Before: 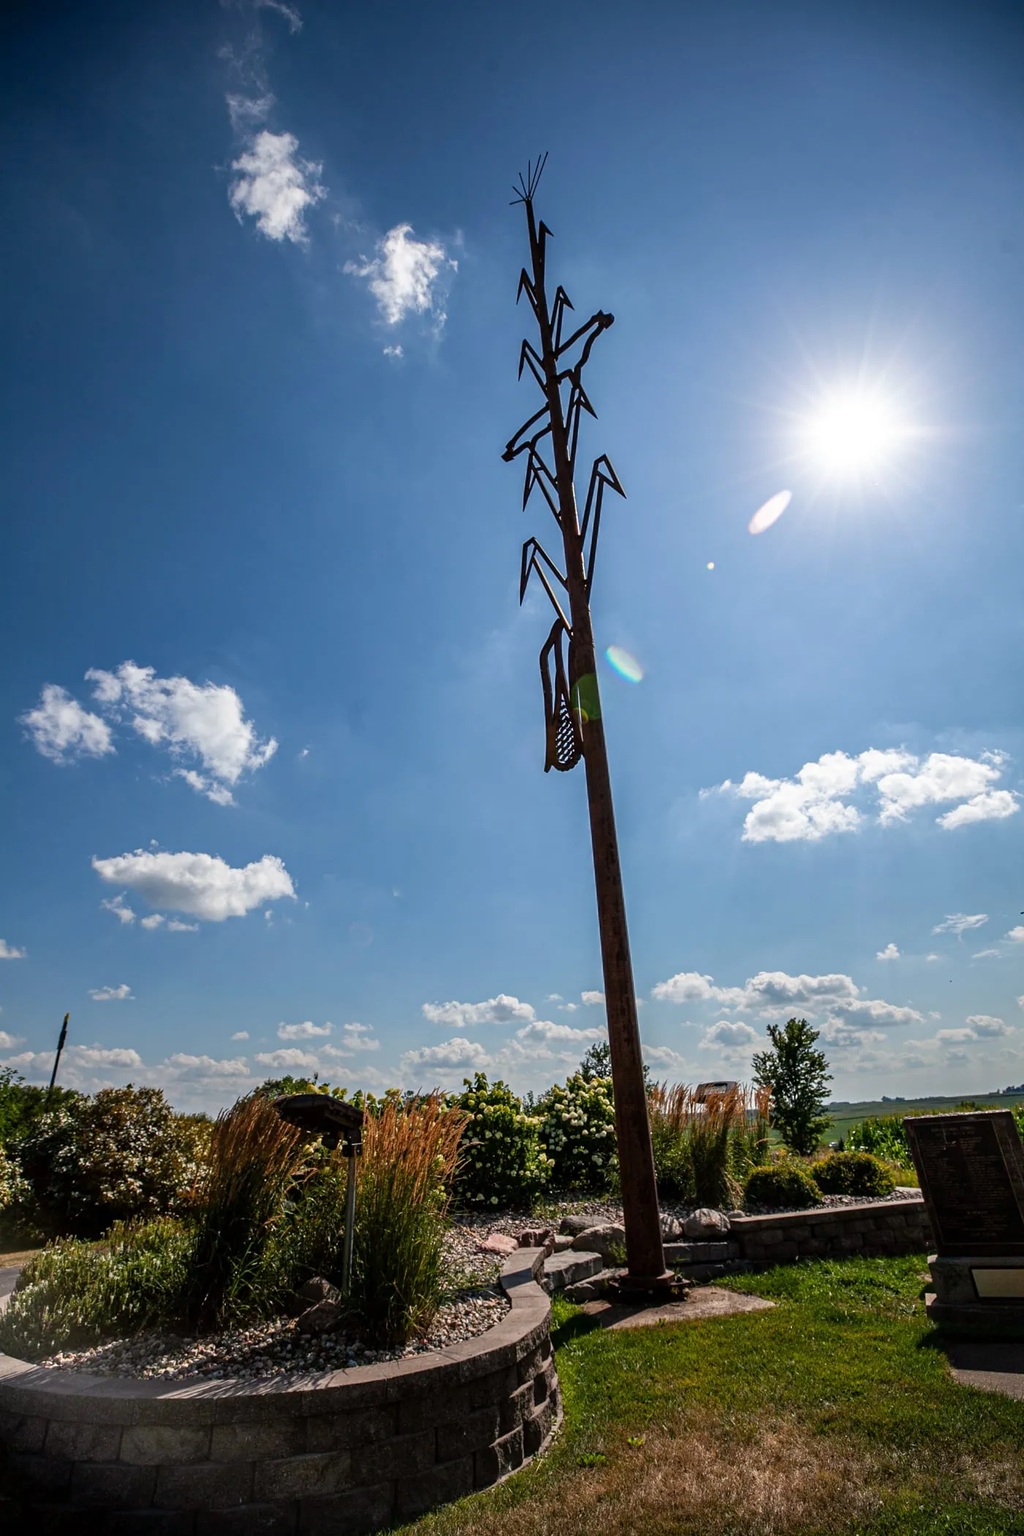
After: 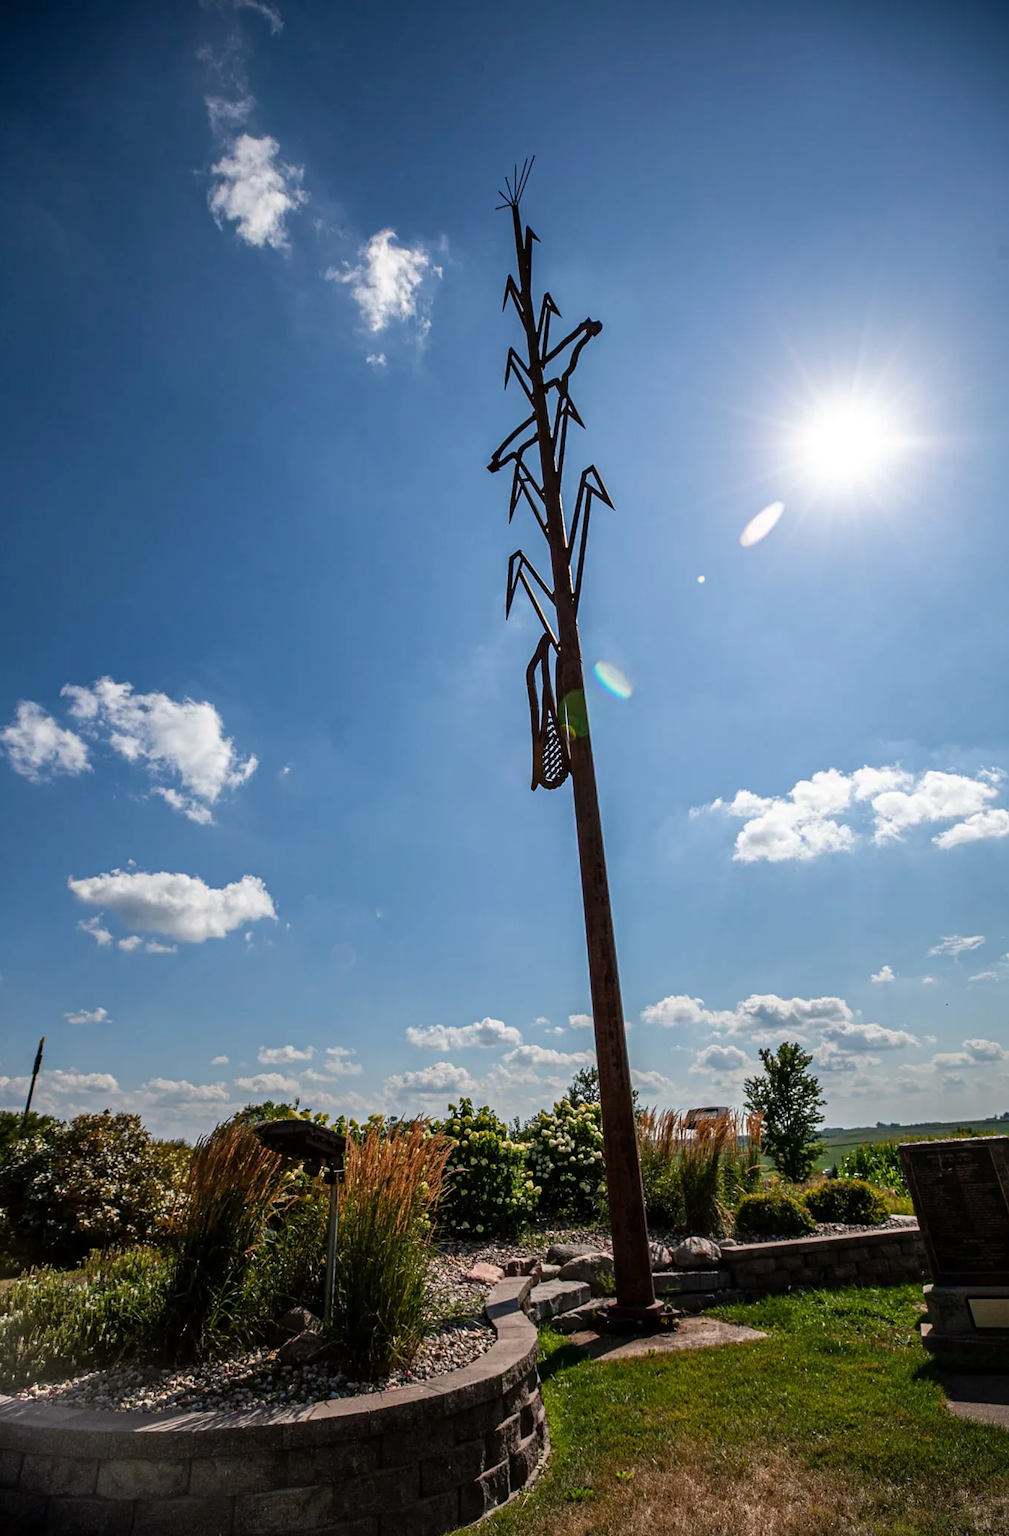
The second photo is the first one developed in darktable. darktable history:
crop and rotate: left 2.536%, right 1.107%, bottom 2.246%
white balance: red 1, blue 1
